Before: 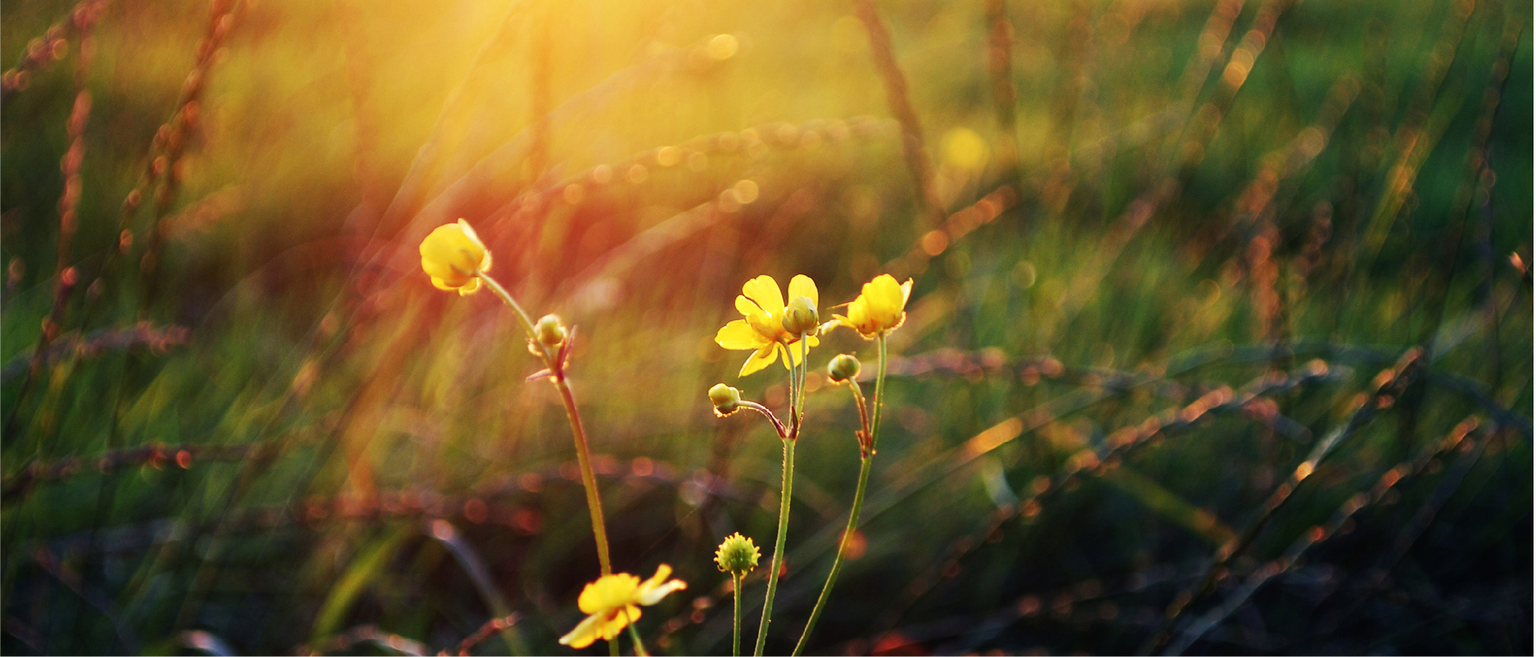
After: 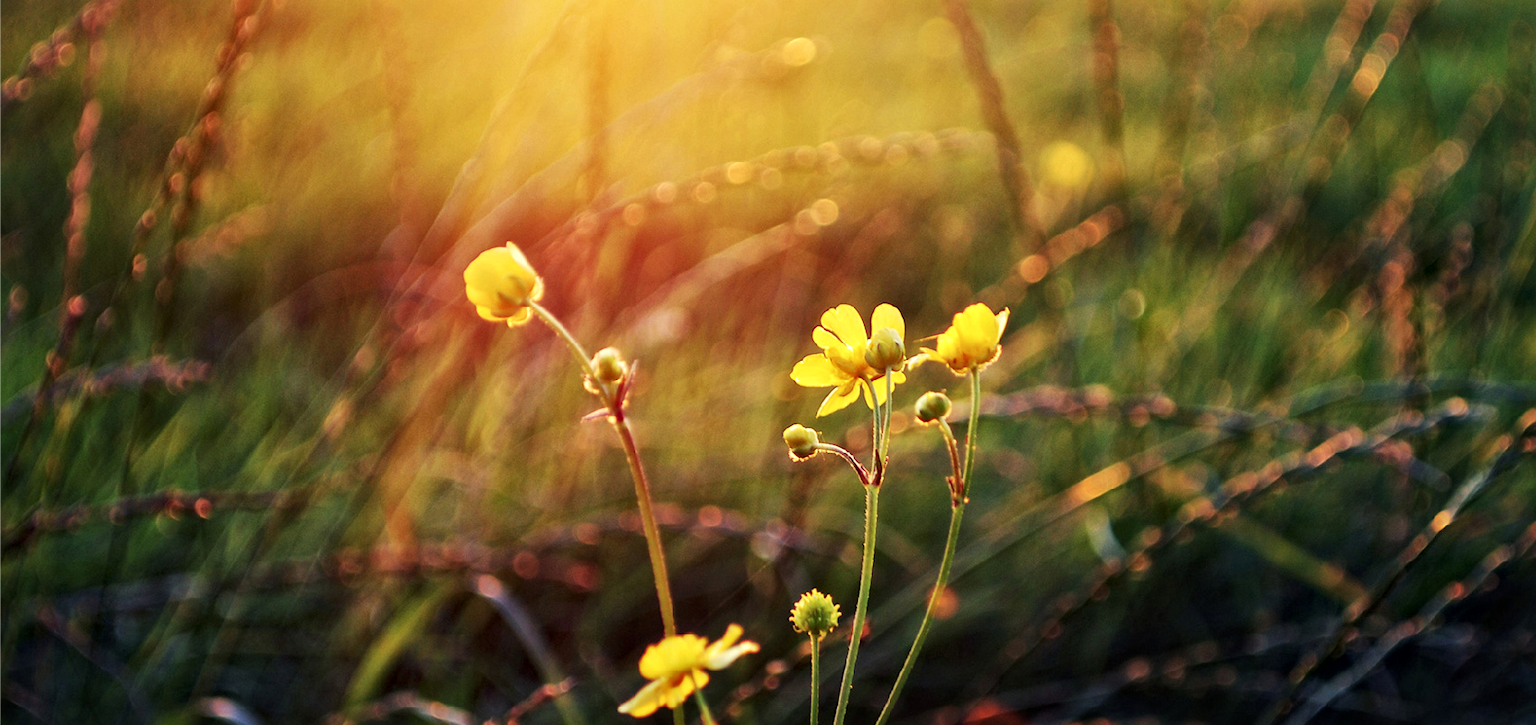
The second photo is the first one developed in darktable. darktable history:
crop: right 9.509%, bottom 0.031%
local contrast: mode bilateral grid, contrast 20, coarseness 20, detail 150%, midtone range 0.2
